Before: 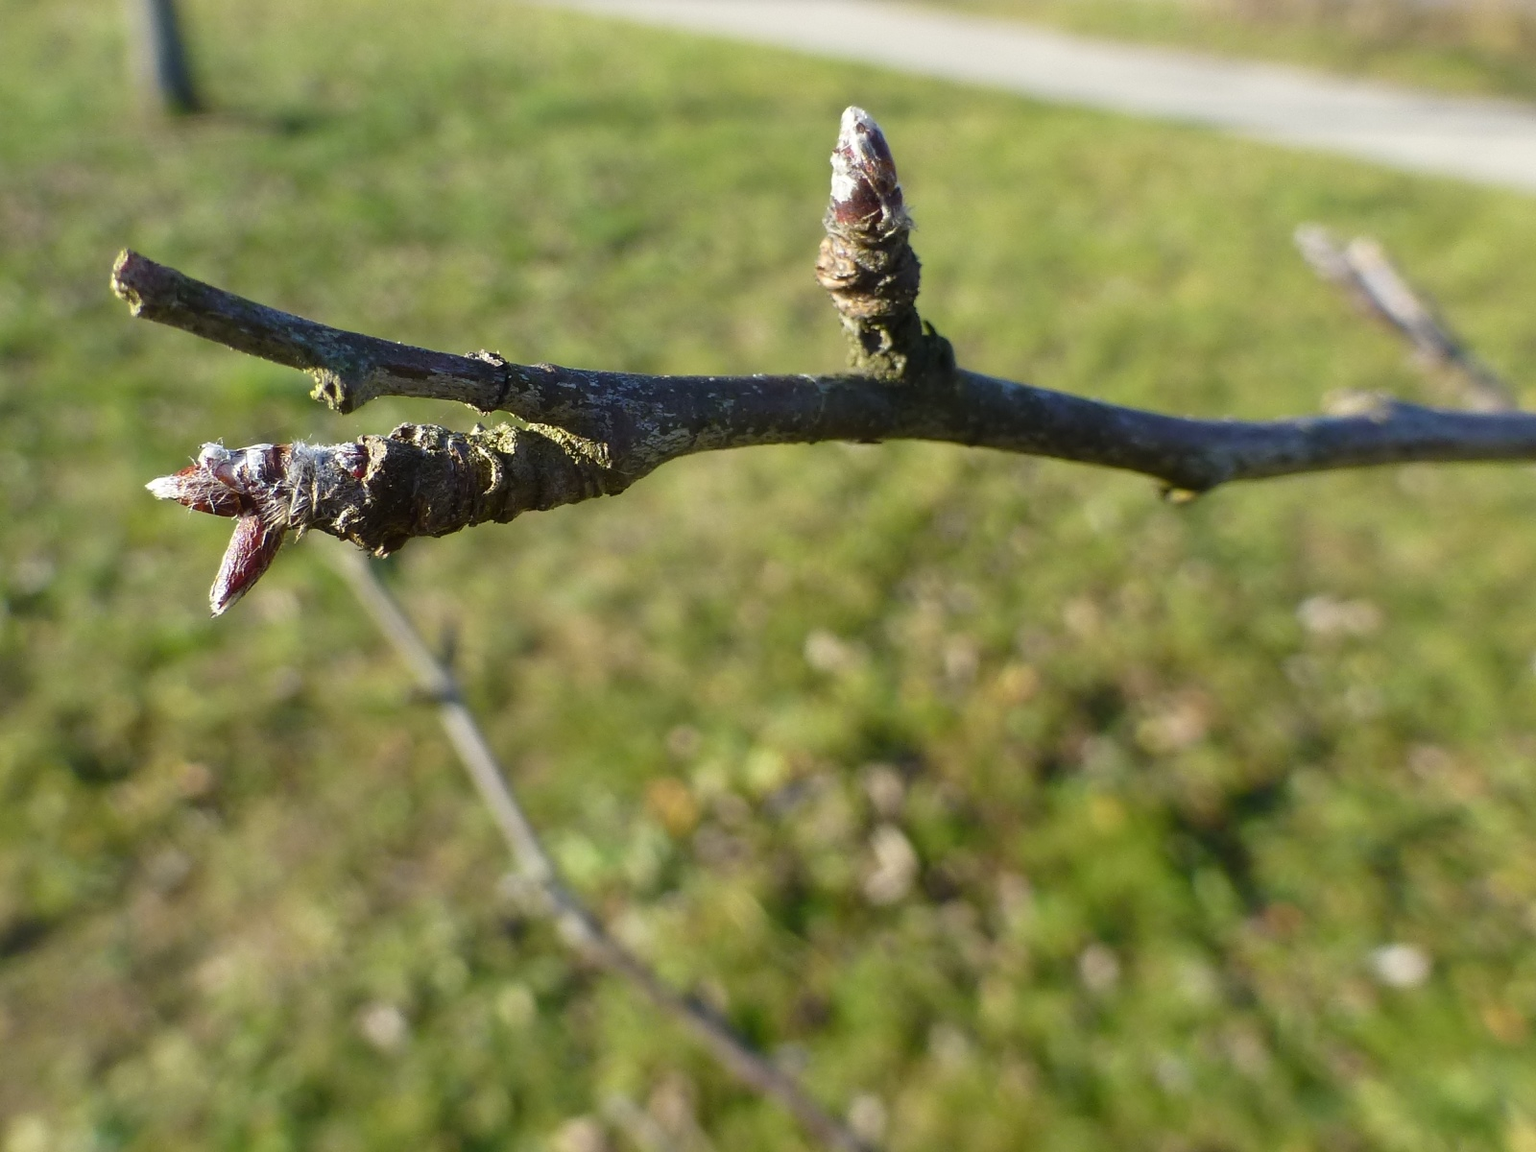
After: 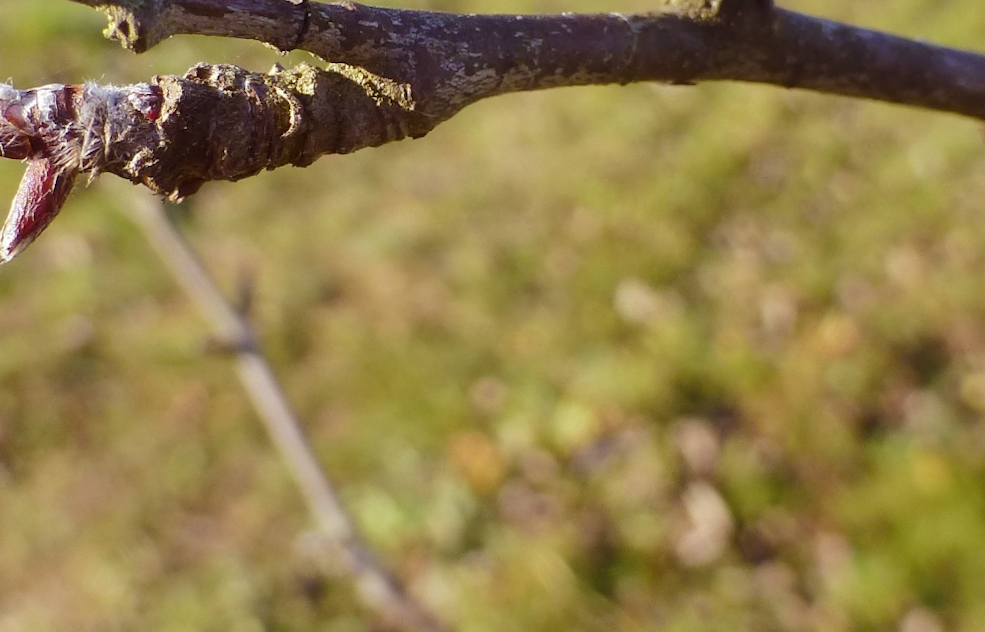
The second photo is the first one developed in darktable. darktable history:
rgb levels: mode RGB, independent channels, levels [[0, 0.474, 1], [0, 0.5, 1], [0, 0.5, 1]]
crop: left 13.312%, top 31.28%, right 24.627%, bottom 15.582%
rotate and perspective: rotation 0.192°, lens shift (horizontal) -0.015, crop left 0.005, crop right 0.996, crop top 0.006, crop bottom 0.99
base curve: curves: ch0 [(0, 0) (0.235, 0.266) (0.503, 0.496) (0.786, 0.72) (1, 1)]
